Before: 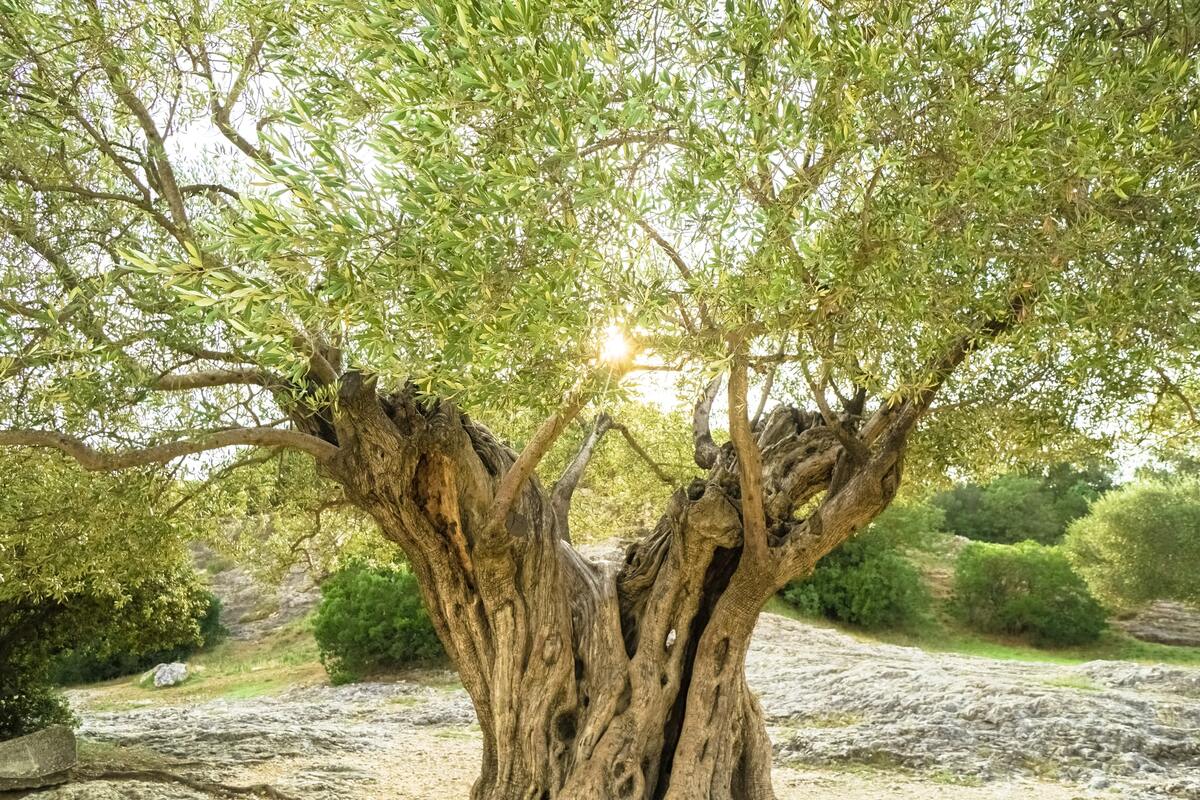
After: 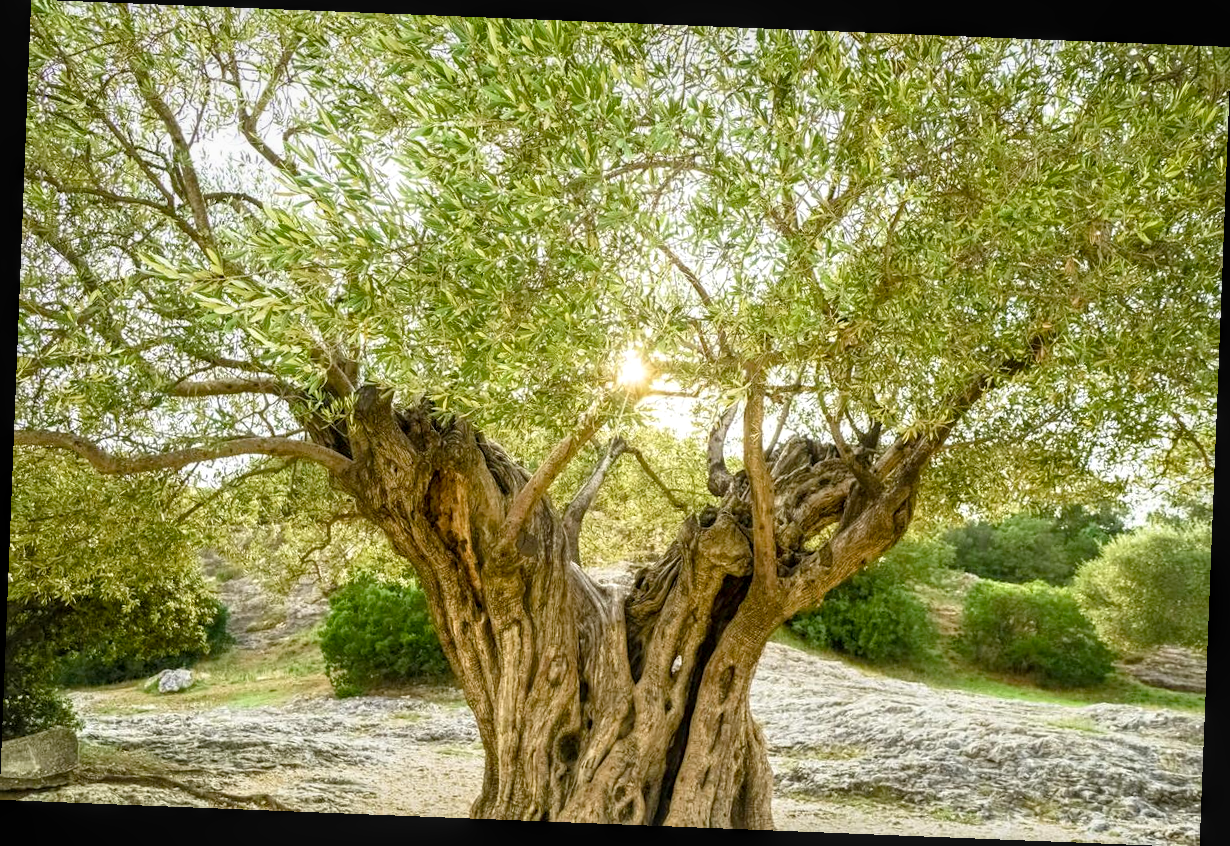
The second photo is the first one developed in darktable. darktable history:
color balance rgb: perceptual saturation grading › global saturation 20%, perceptual saturation grading › highlights -25%, perceptual saturation grading › shadows 25%
rotate and perspective: rotation 2.27°, automatic cropping off
local contrast: on, module defaults
